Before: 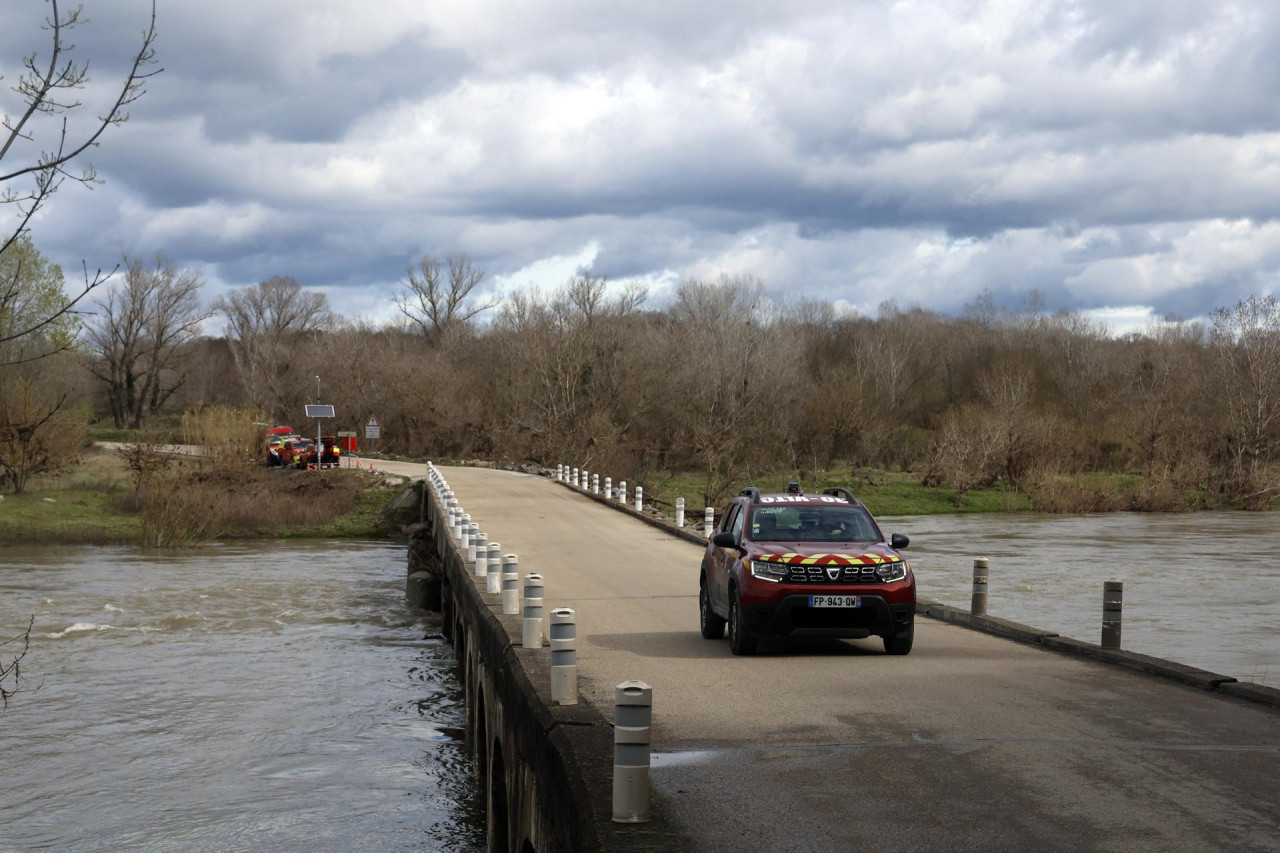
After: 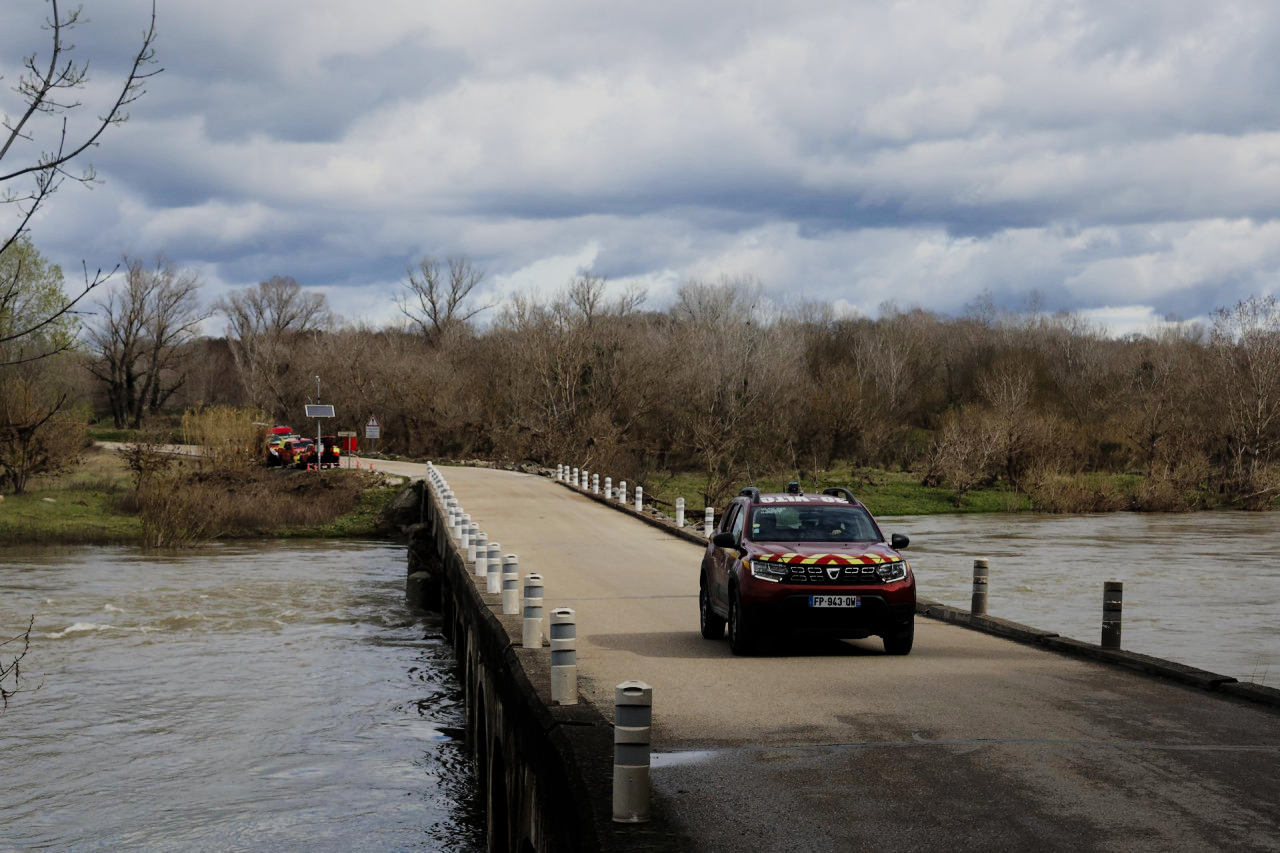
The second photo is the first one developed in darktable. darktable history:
filmic rgb: black relative exposure -7.65 EV, white relative exposure 4.56 EV, hardness 3.61
tone curve: curves: ch0 [(0, 0) (0.003, 0.002) (0.011, 0.009) (0.025, 0.019) (0.044, 0.031) (0.069, 0.044) (0.1, 0.061) (0.136, 0.087) (0.177, 0.127) (0.224, 0.172) (0.277, 0.226) (0.335, 0.295) (0.399, 0.367) (0.468, 0.445) (0.543, 0.536) (0.623, 0.626) (0.709, 0.717) (0.801, 0.806) (0.898, 0.889) (1, 1)], preserve colors none
